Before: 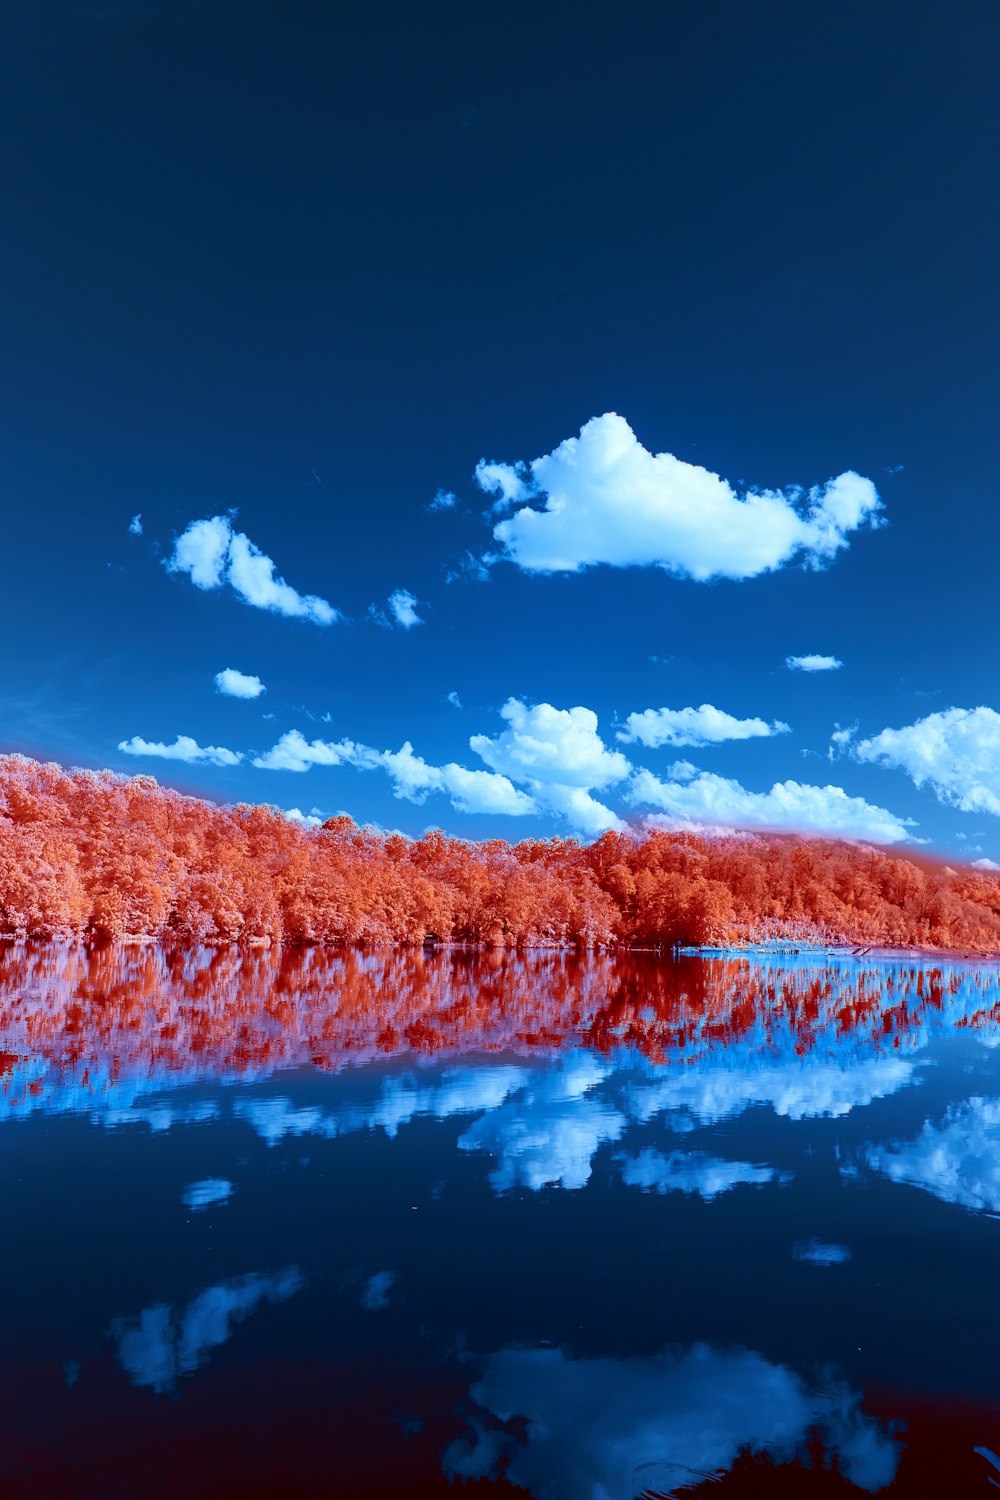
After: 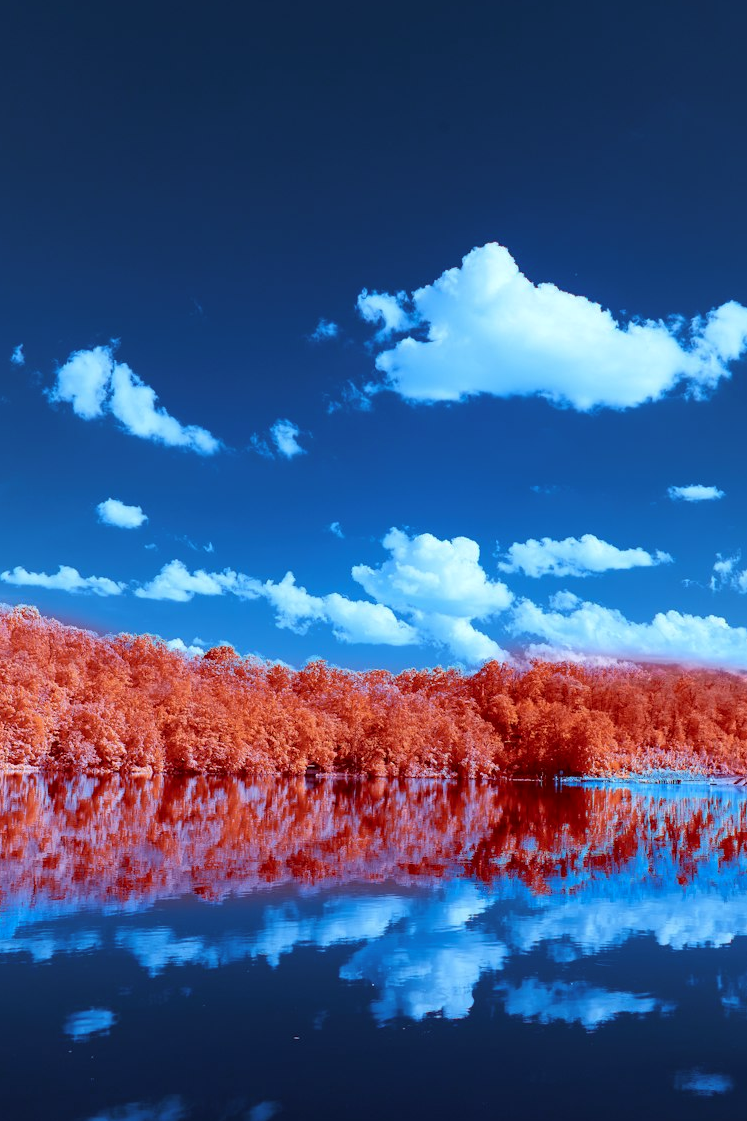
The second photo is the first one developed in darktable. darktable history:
color correction: highlights a* -2.73, highlights b* -2.09, shadows a* 2.41, shadows b* 2.73
crop and rotate: left 11.831%, top 11.346%, right 13.429%, bottom 13.899%
